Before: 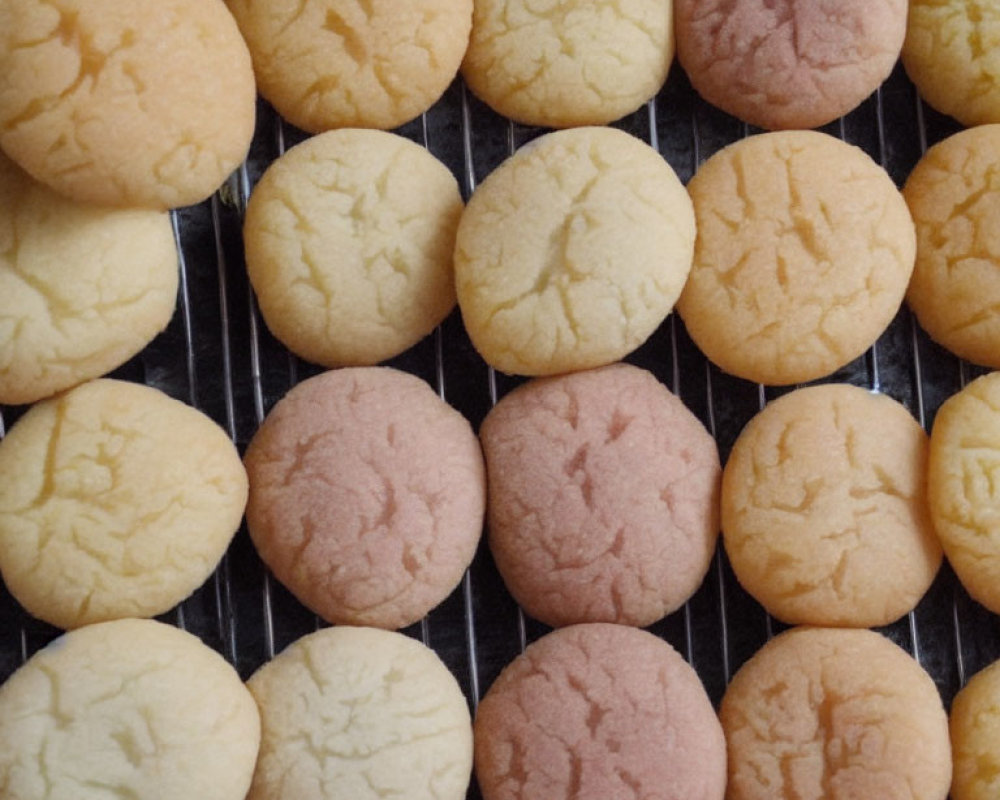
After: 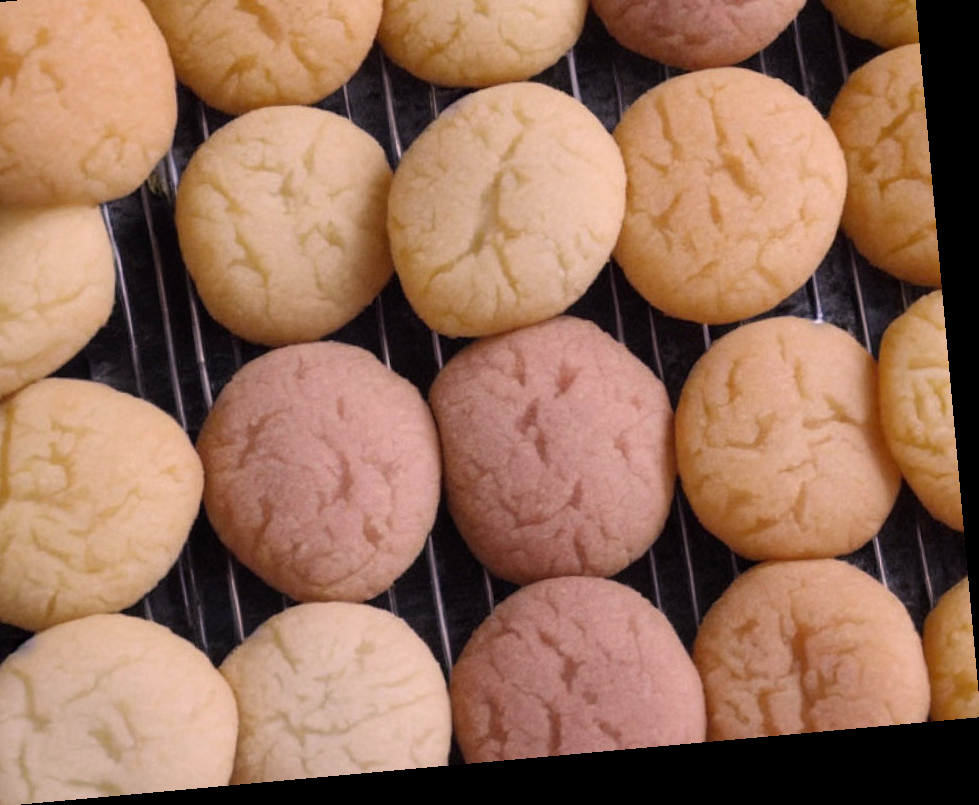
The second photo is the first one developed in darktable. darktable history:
color contrast: green-magenta contrast 0.96
tone equalizer: on, module defaults
rotate and perspective: rotation -5.2°, automatic cropping off
color correction: highlights a* 14.52, highlights b* 4.84
crop and rotate: left 8.262%, top 9.226%
